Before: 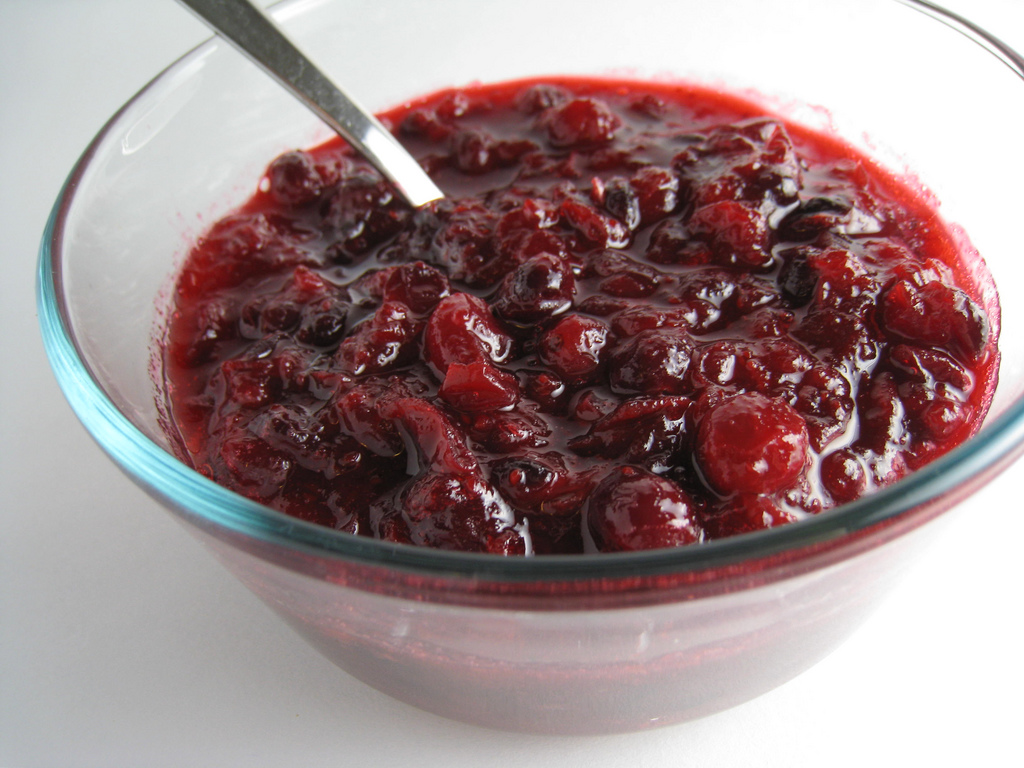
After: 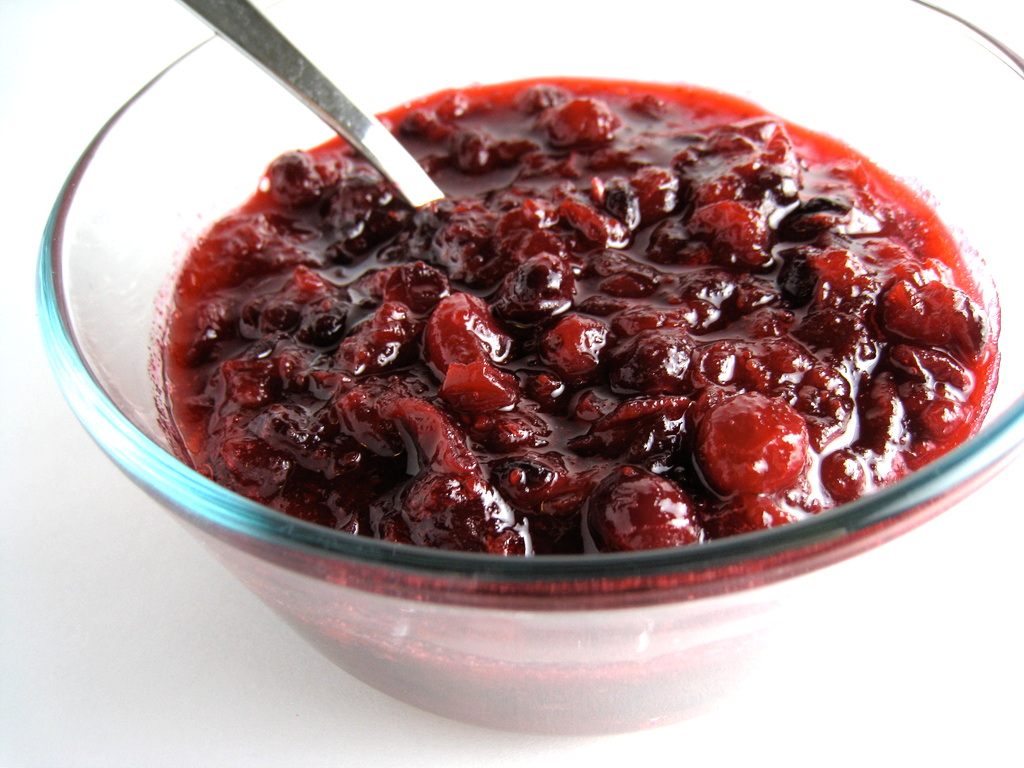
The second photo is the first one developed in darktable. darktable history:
tone equalizer: -8 EV -0.751 EV, -7 EV -0.722 EV, -6 EV -0.616 EV, -5 EV -0.41 EV, -3 EV 0.399 EV, -2 EV 0.6 EV, -1 EV 0.693 EV, +0 EV 0.75 EV
